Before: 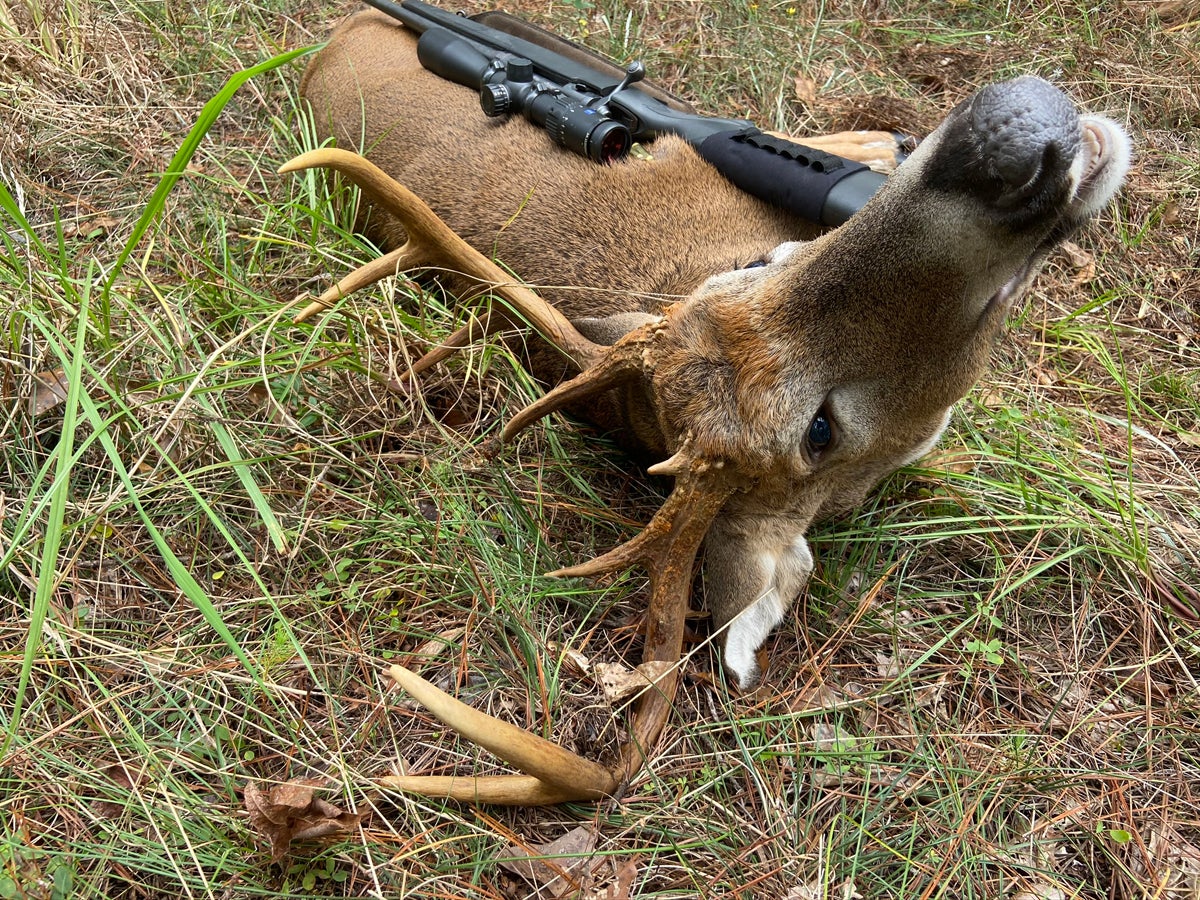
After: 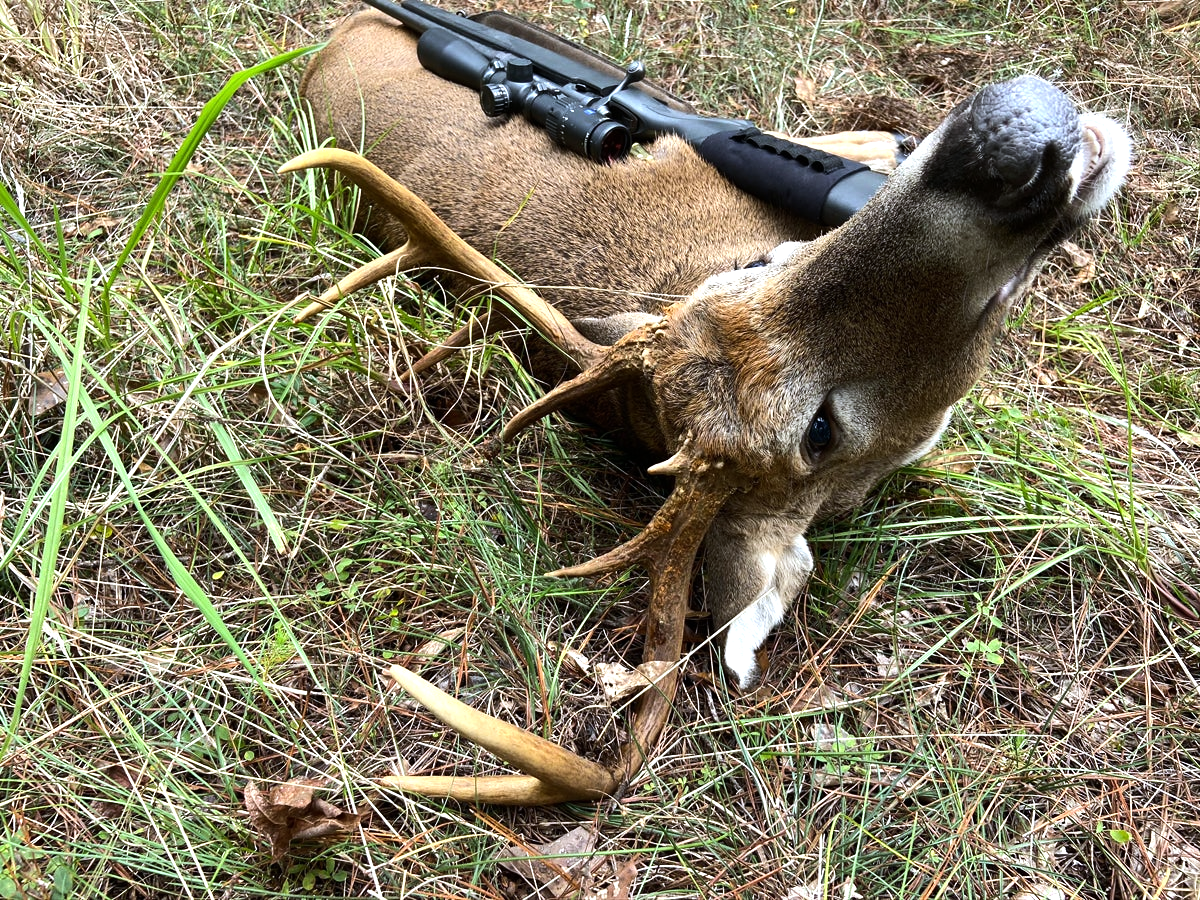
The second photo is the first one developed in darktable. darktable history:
tone equalizer: -8 EV -0.75 EV, -7 EV -0.7 EV, -6 EV -0.6 EV, -5 EV -0.4 EV, -3 EV 0.4 EV, -2 EV 0.6 EV, -1 EV 0.7 EV, +0 EV 0.75 EV, edges refinement/feathering 500, mask exposure compensation -1.57 EV, preserve details no
white balance: red 0.954, blue 1.079
